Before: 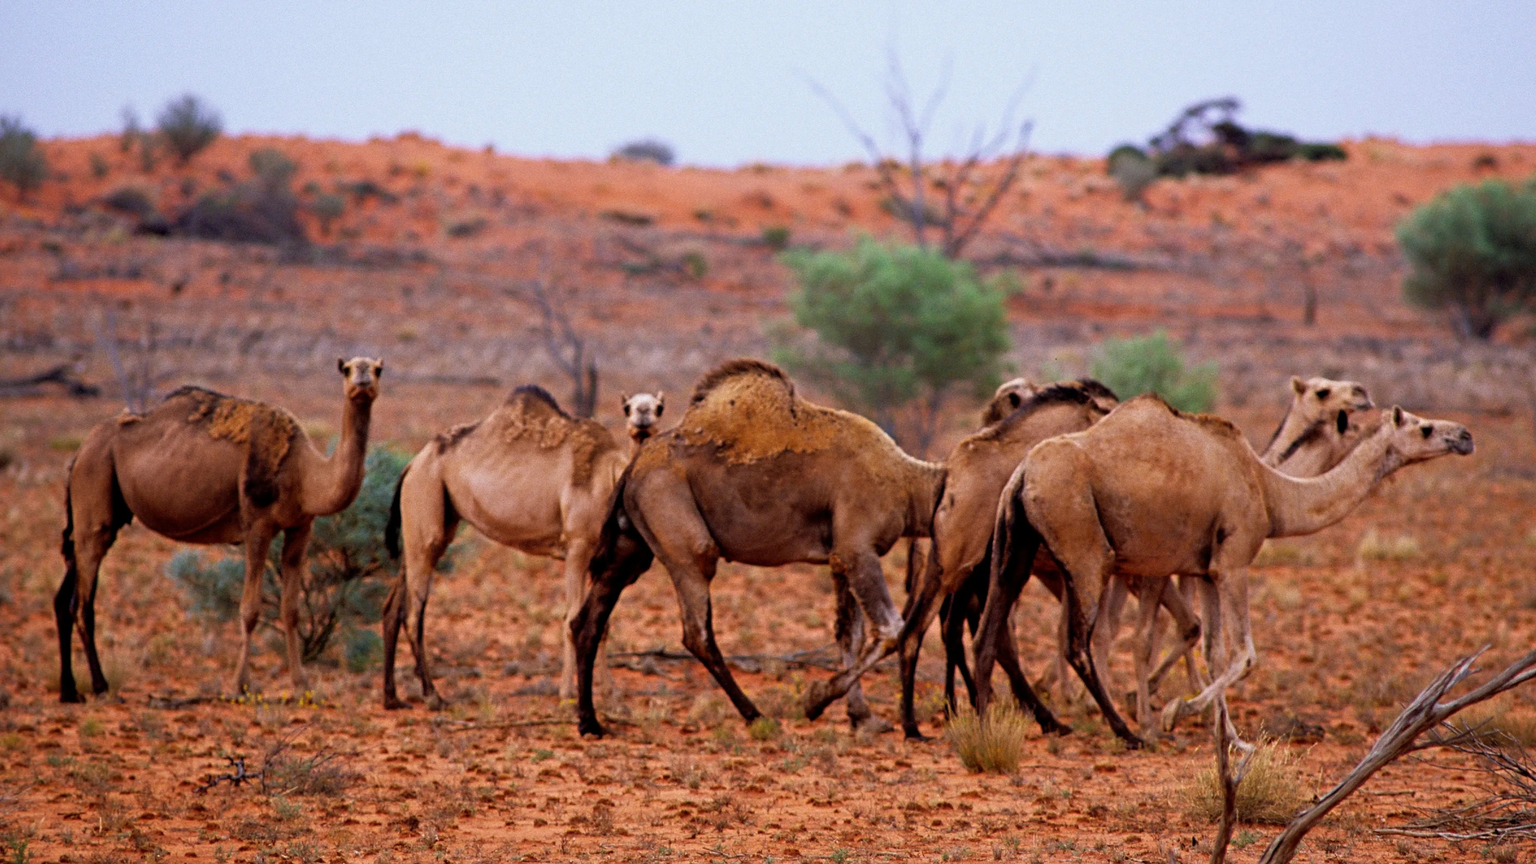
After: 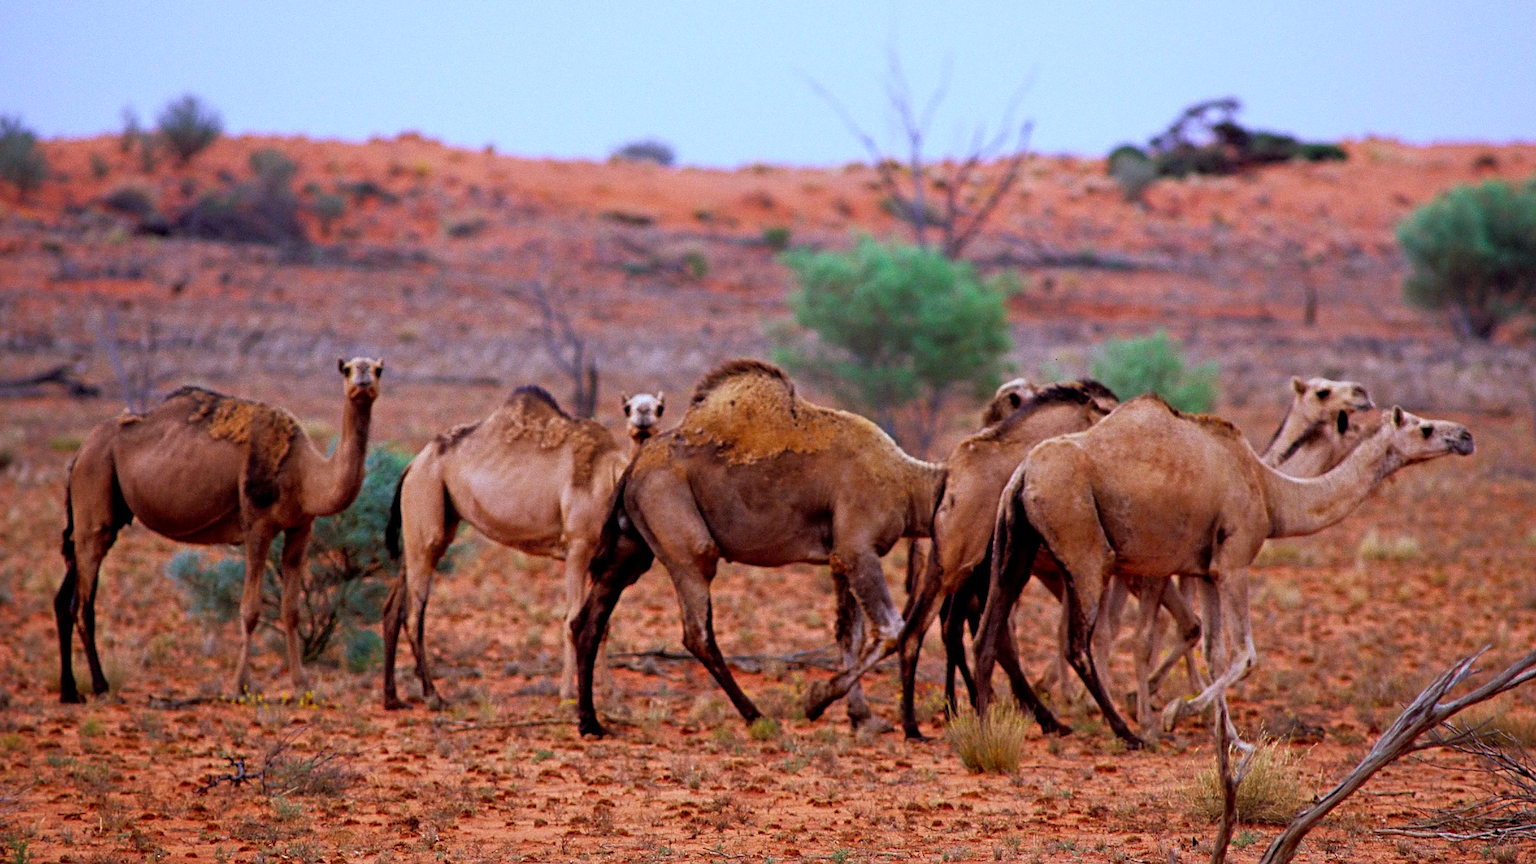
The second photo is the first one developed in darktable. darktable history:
sharpen: on, module defaults
color calibration: output R [0.948, 0.091, -0.04, 0], output G [-0.3, 1.384, -0.085, 0], output B [-0.108, 0.061, 1.08, 0], x 0.37, y 0.382, temperature 4307.24 K
